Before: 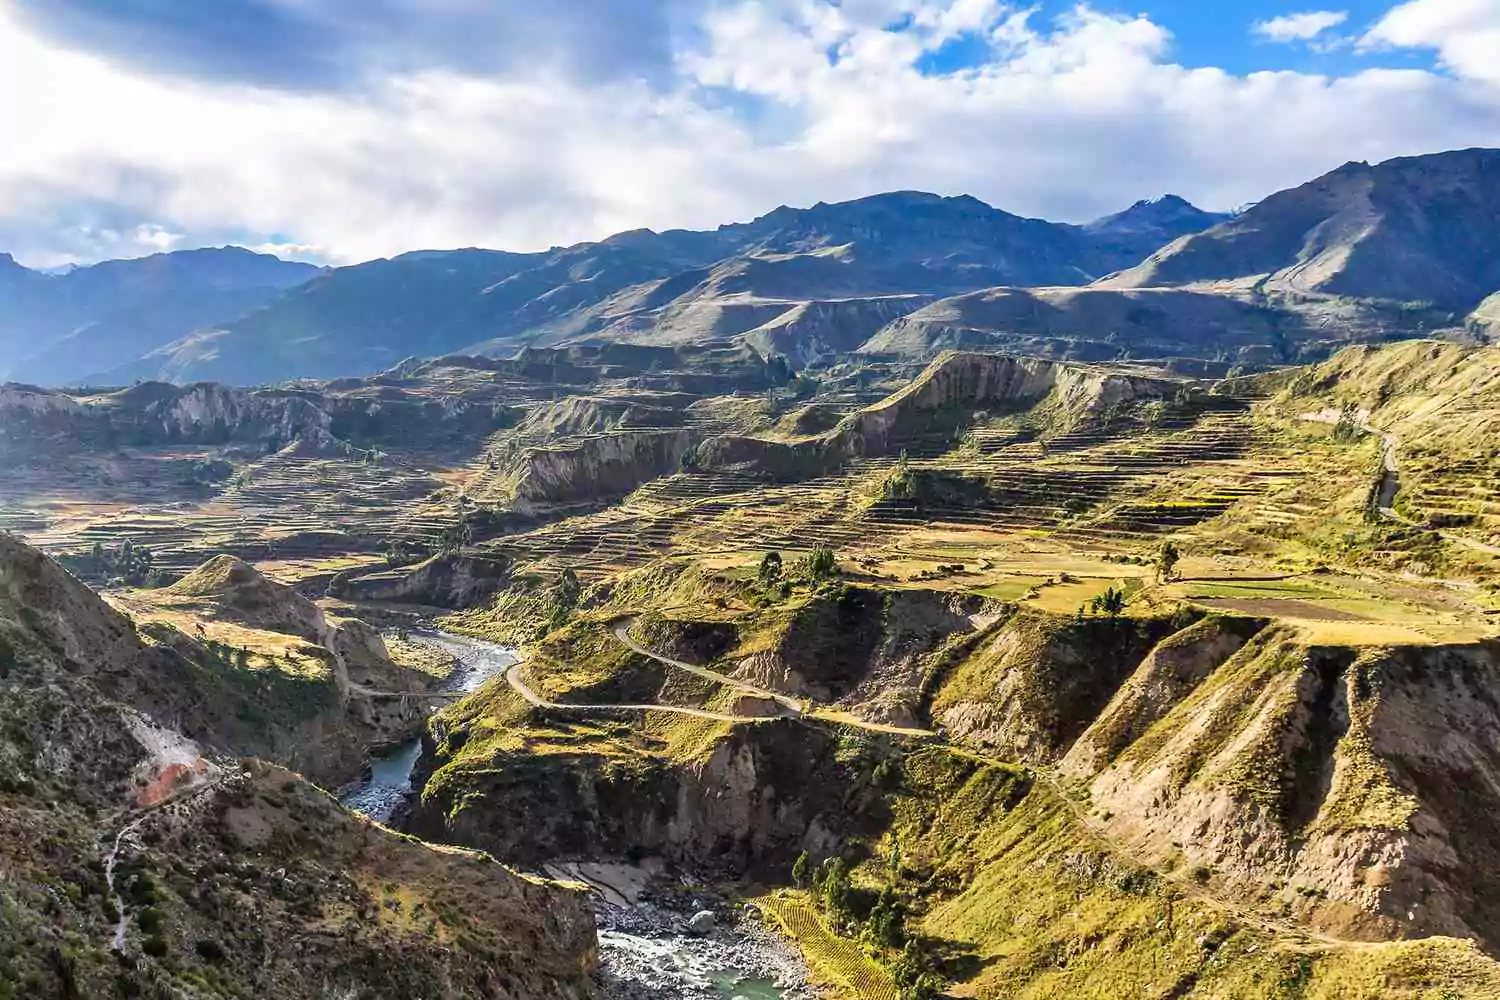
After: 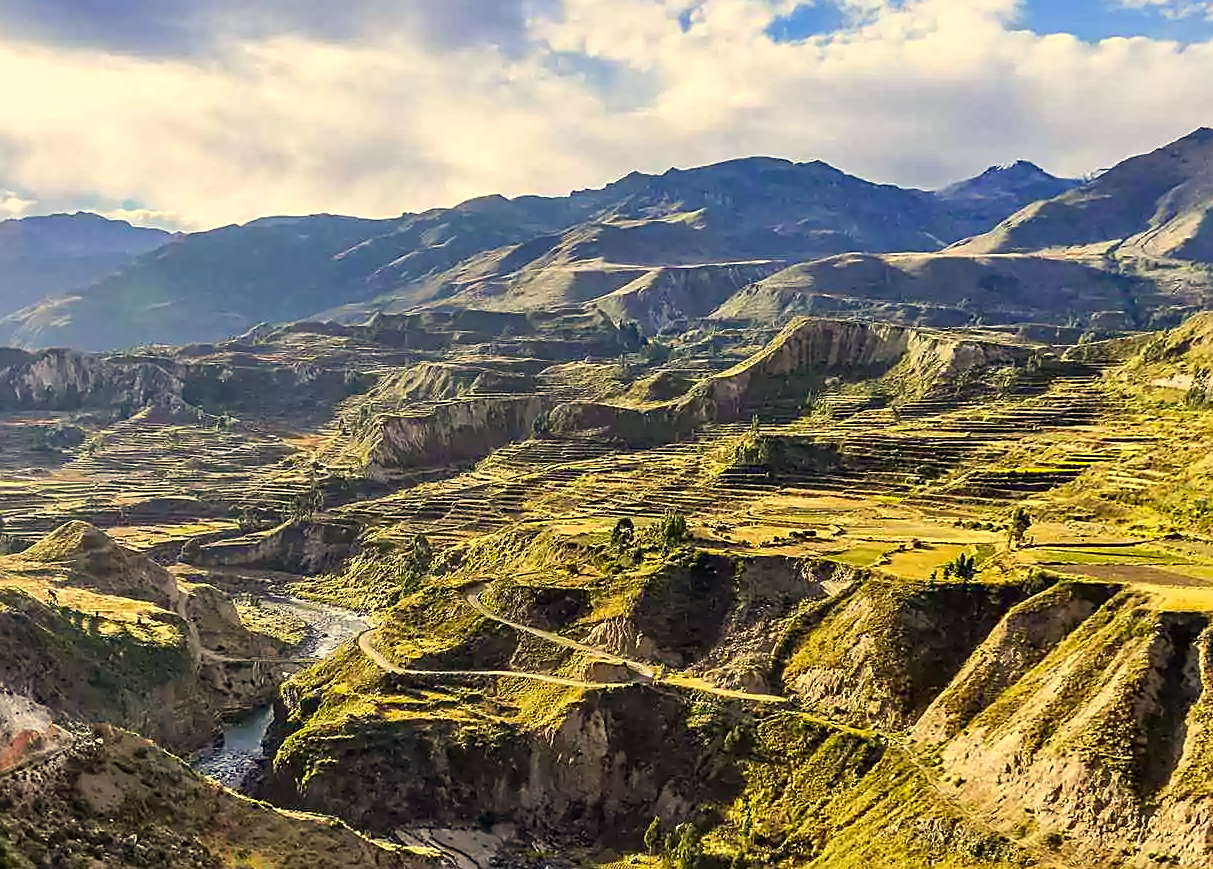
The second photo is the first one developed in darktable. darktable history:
crop: left 9.929%, top 3.475%, right 9.188%, bottom 9.529%
color correction: highlights a* 2.72, highlights b* 22.8
sharpen: on, module defaults
